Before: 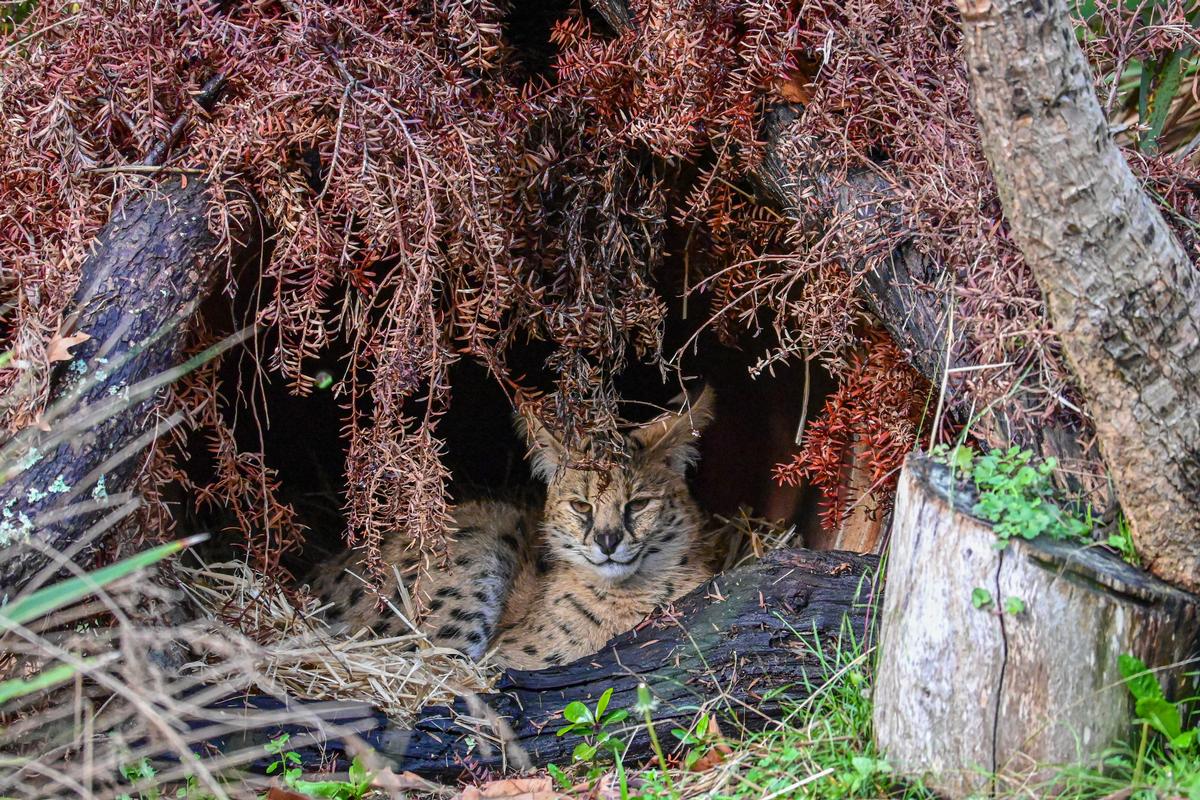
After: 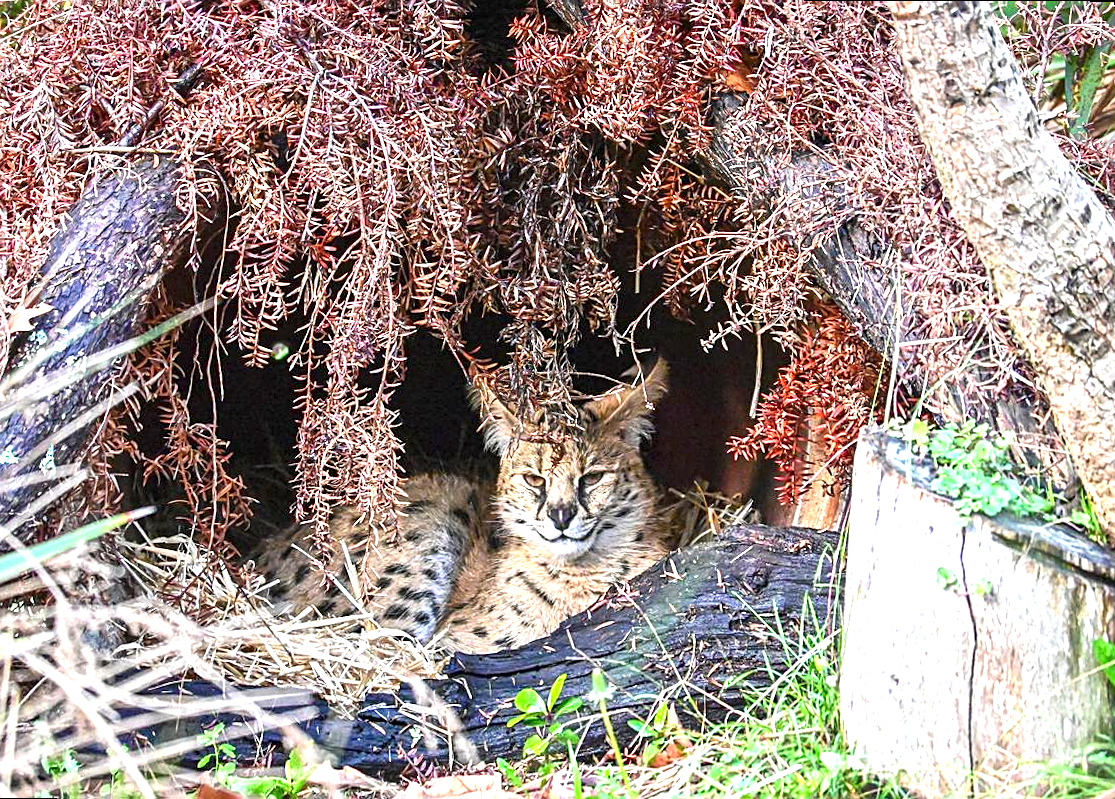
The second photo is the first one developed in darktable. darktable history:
sharpen: on, module defaults
rotate and perspective: rotation 0.215°, lens shift (vertical) -0.139, crop left 0.069, crop right 0.939, crop top 0.002, crop bottom 0.996
exposure: black level correction 0, exposure 1.45 EV, compensate exposure bias true, compensate highlight preservation false
